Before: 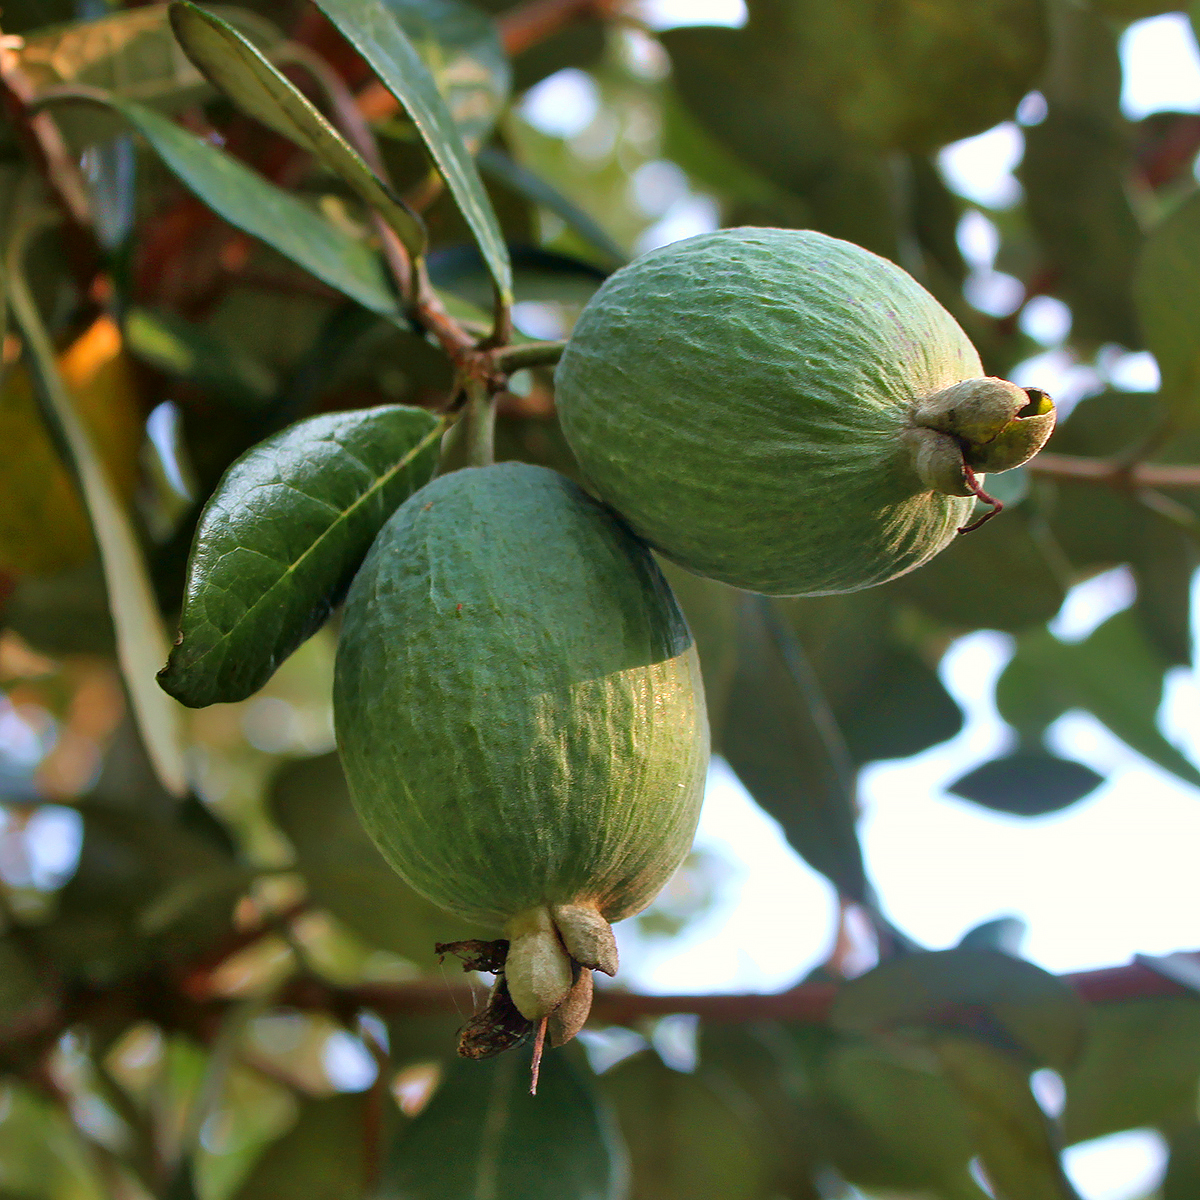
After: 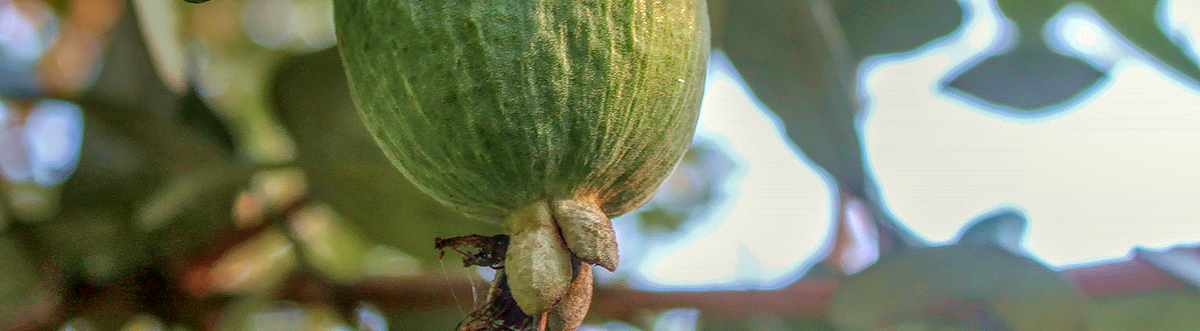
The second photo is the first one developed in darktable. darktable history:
crop and rotate: top 58.788%, bottom 13.564%
local contrast: highlights 5%, shadows 0%, detail 201%, midtone range 0.251
shadows and highlights: on, module defaults
